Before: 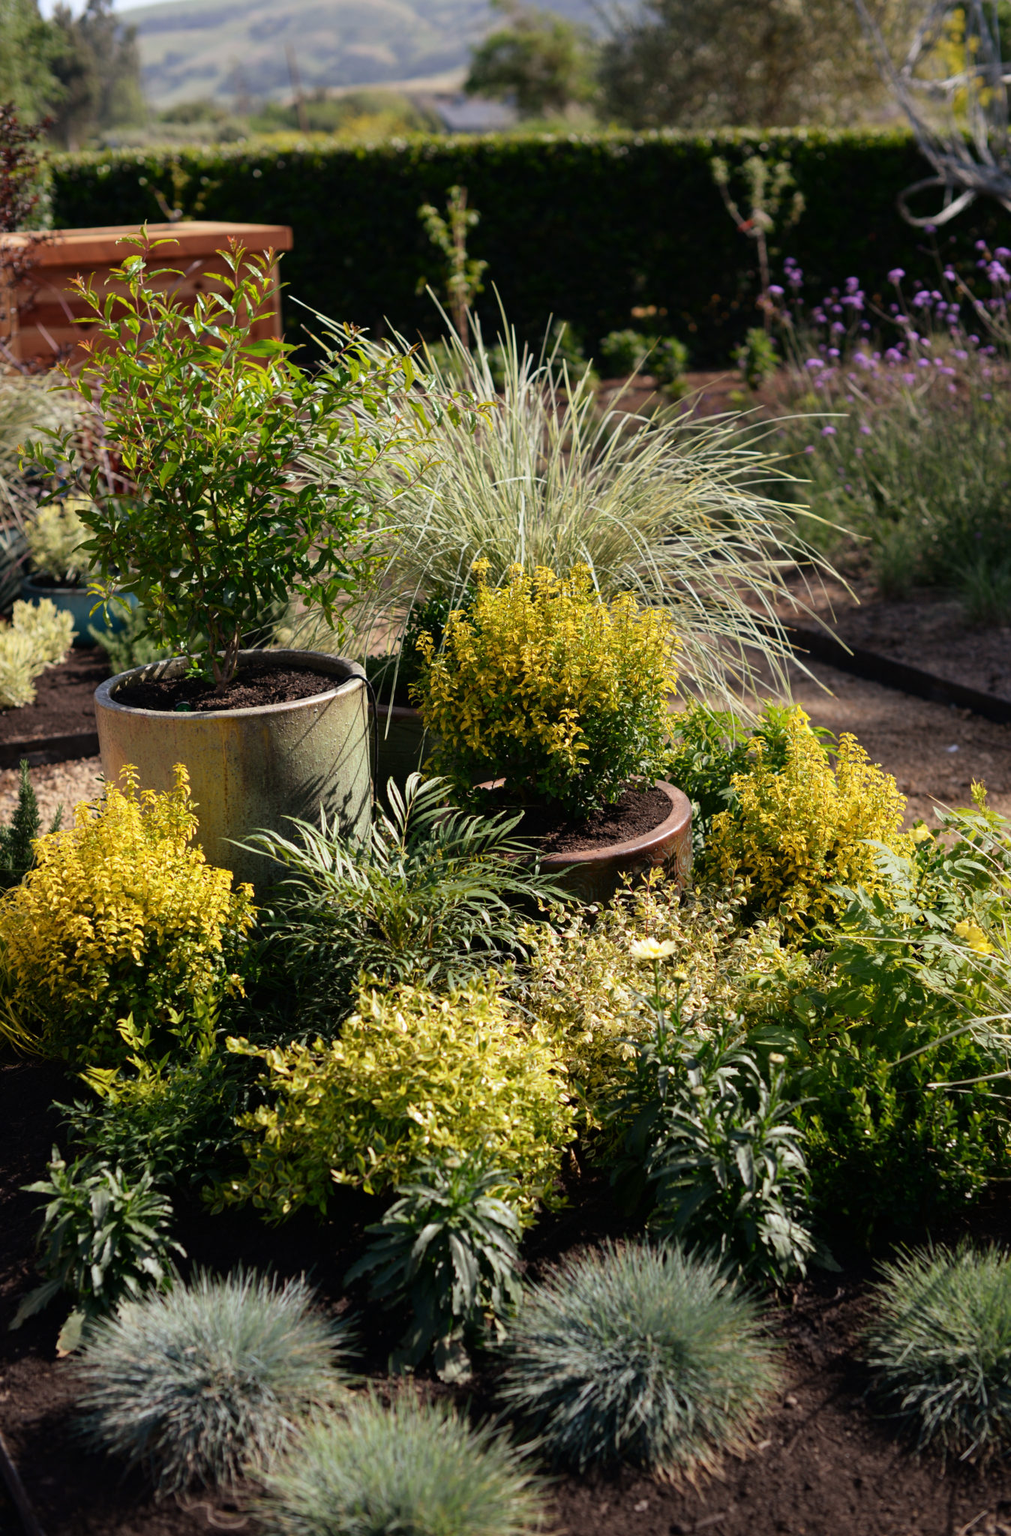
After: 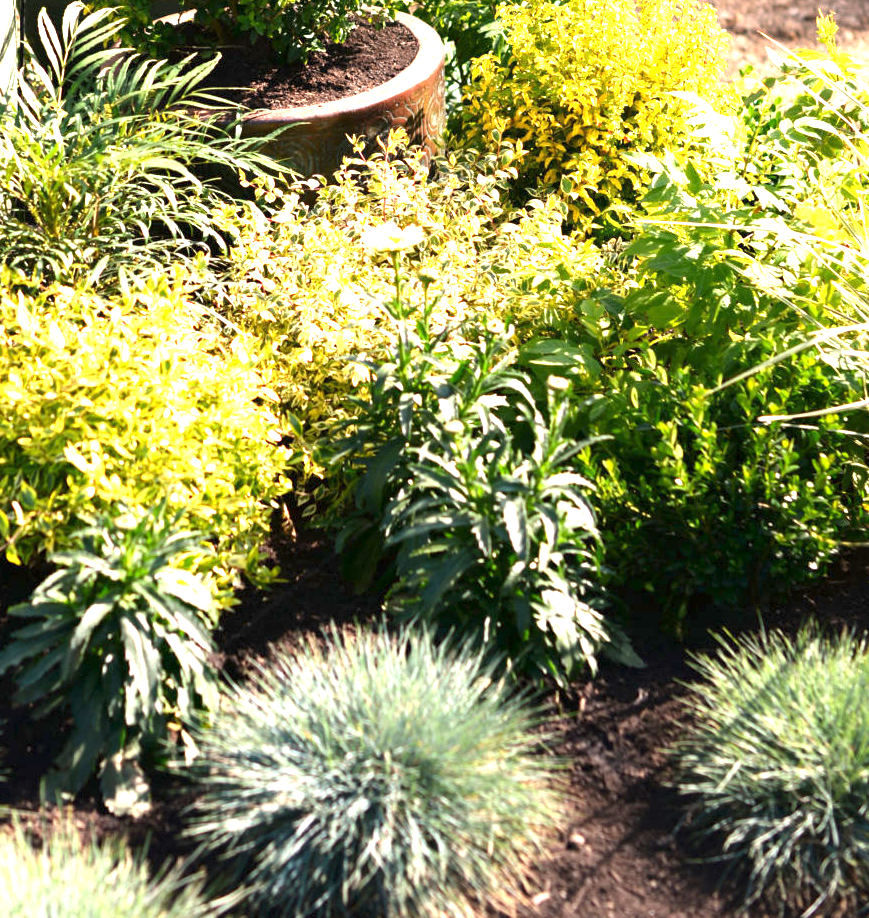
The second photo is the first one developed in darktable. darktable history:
crop and rotate: left 35.509%, top 50.238%, bottom 4.934%
exposure: exposure 2.003 EV, compensate highlight preservation false
